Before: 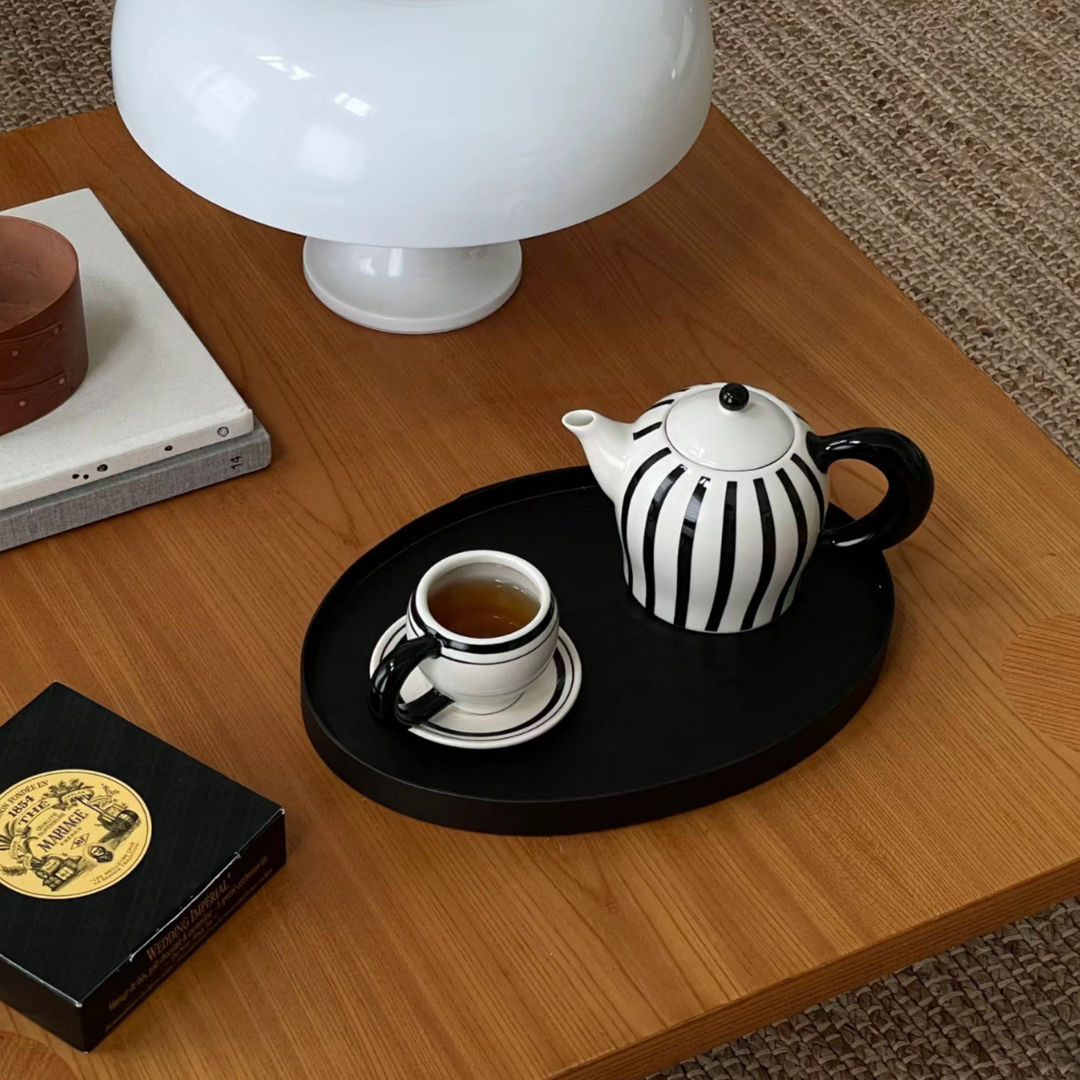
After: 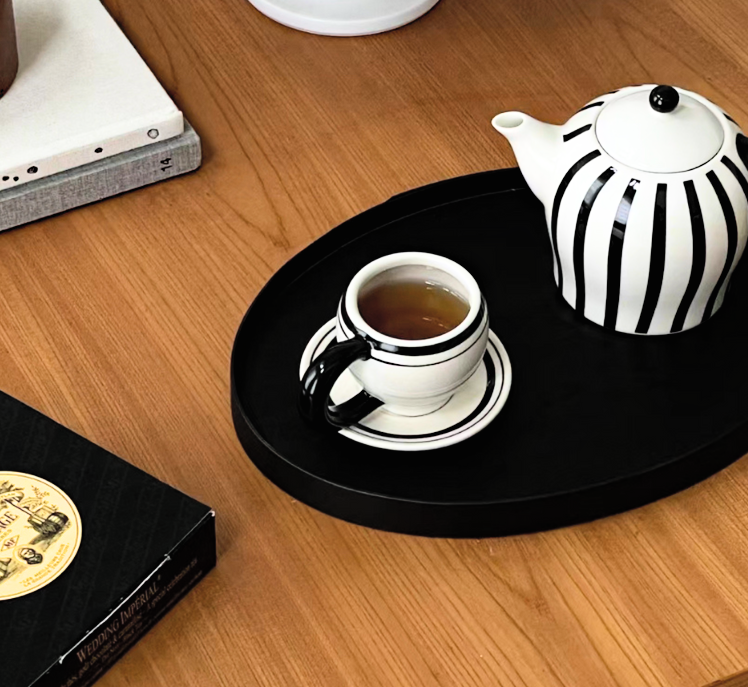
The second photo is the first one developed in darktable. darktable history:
exposure: black level correction 0, exposure 0.5 EV, compensate highlight preservation false
crop: left 6.488%, top 27.668%, right 24.183%, bottom 8.656%
contrast brightness saturation: contrast 0.14, brightness 0.21
haze removal: compatibility mode true, adaptive false
filmic rgb: black relative exposure -8.07 EV, white relative exposure 3 EV, hardness 5.35, contrast 1.25
